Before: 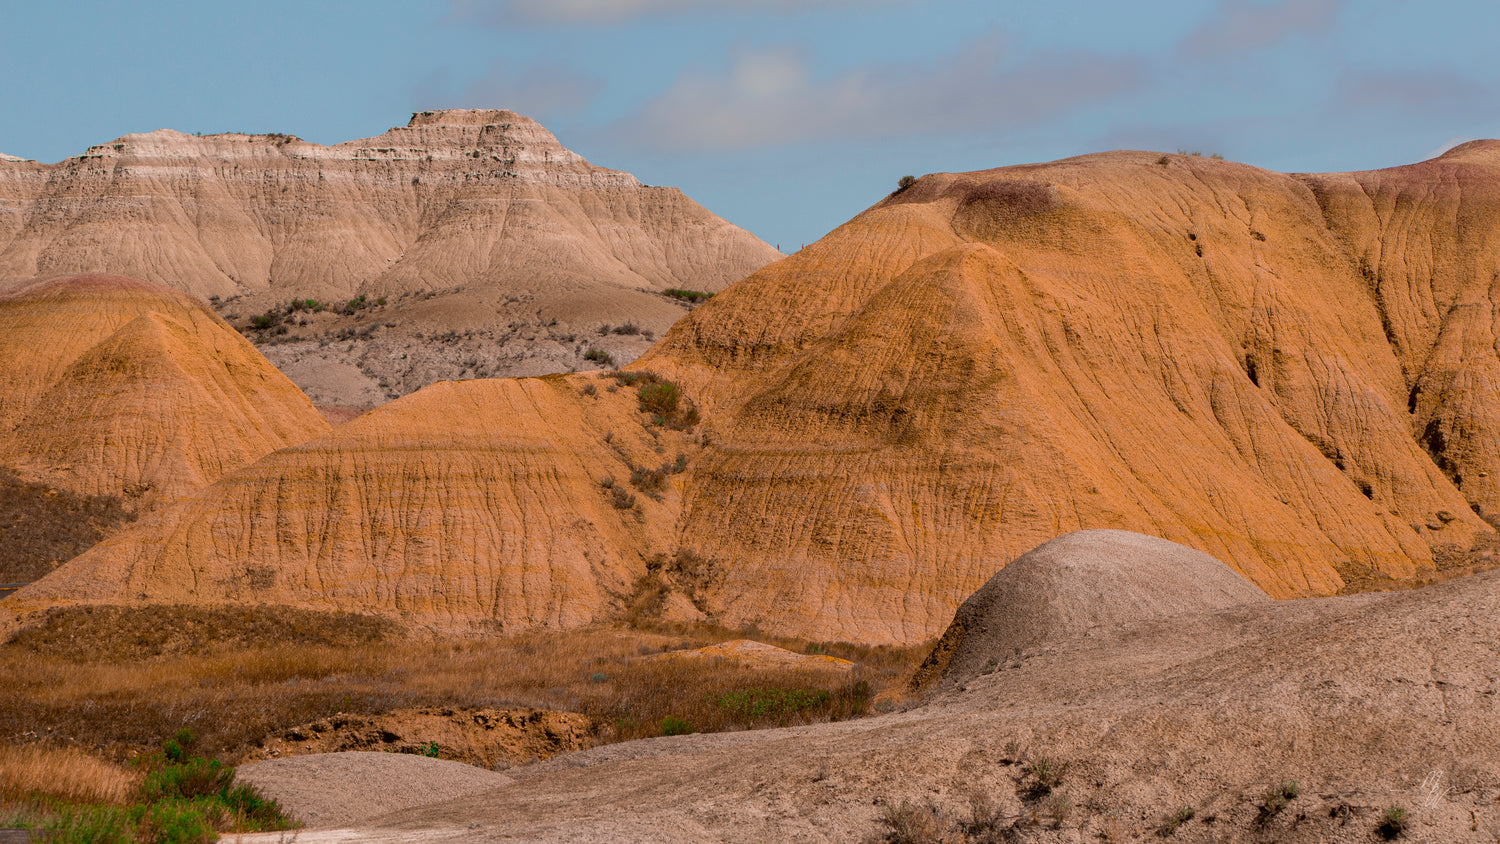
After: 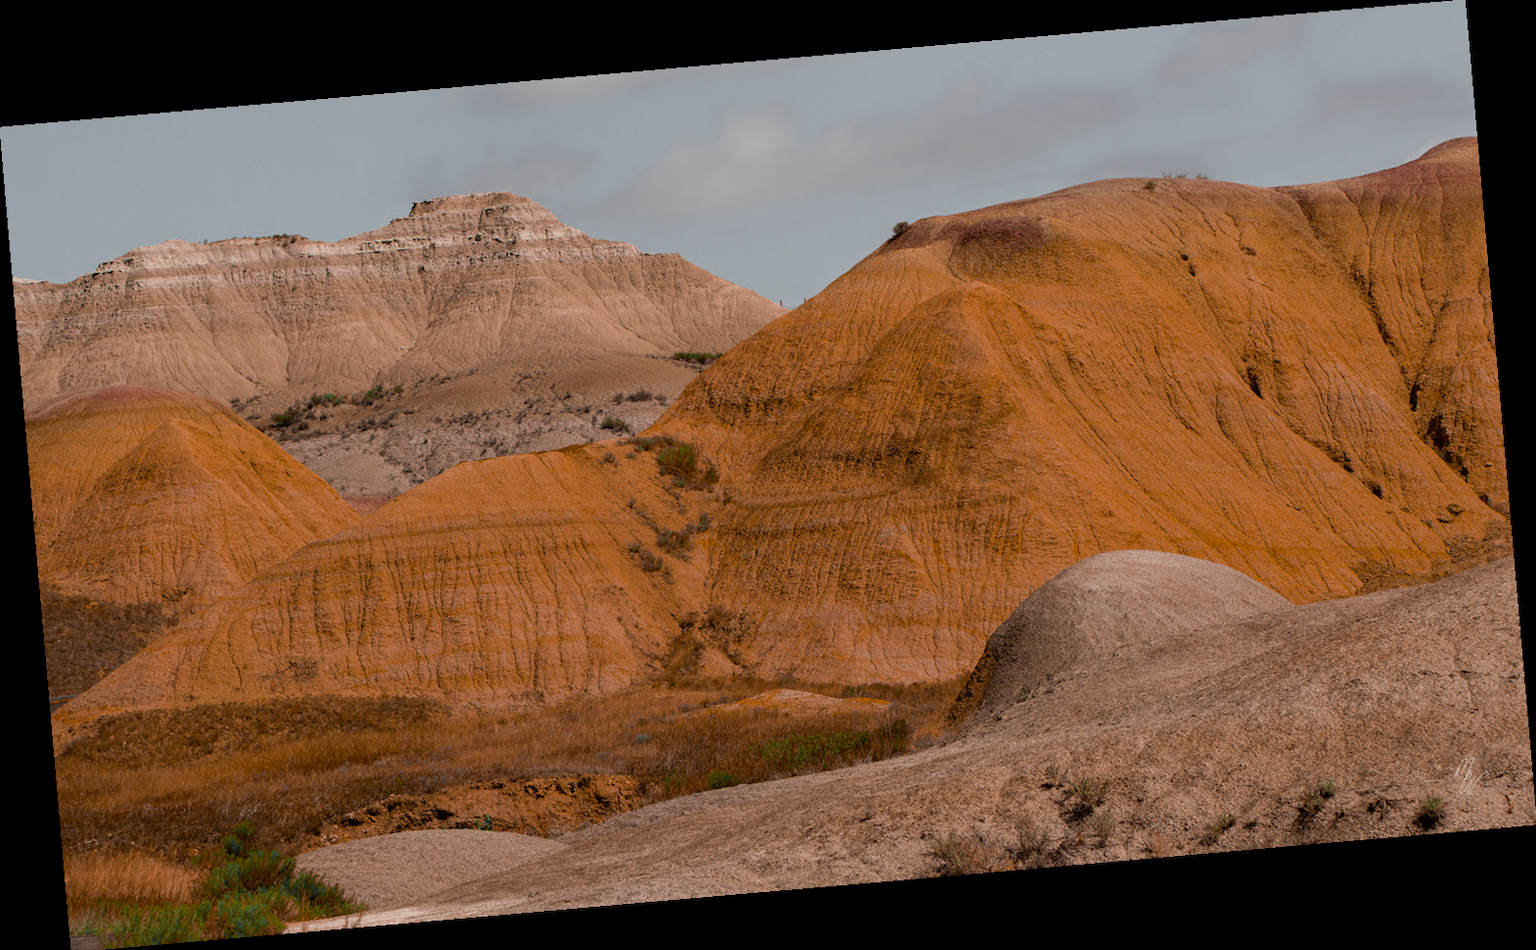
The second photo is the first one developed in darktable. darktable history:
color zones: curves: ch0 [(0.004, 0.388) (0.125, 0.392) (0.25, 0.404) (0.375, 0.5) (0.5, 0.5) (0.625, 0.5) (0.75, 0.5) (0.875, 0.5)]; ch1 [(0, 0.5) (0.125, 0.5) (0.25, 0.5) (0.375, 0.124) (0.524, 0.124) (0.645, 0.128) (0.789, 0.132) (0.914, 0.096) (0.998, 0.068)]
rotate and perspective: rotation -4.98°, automatic cropping off
